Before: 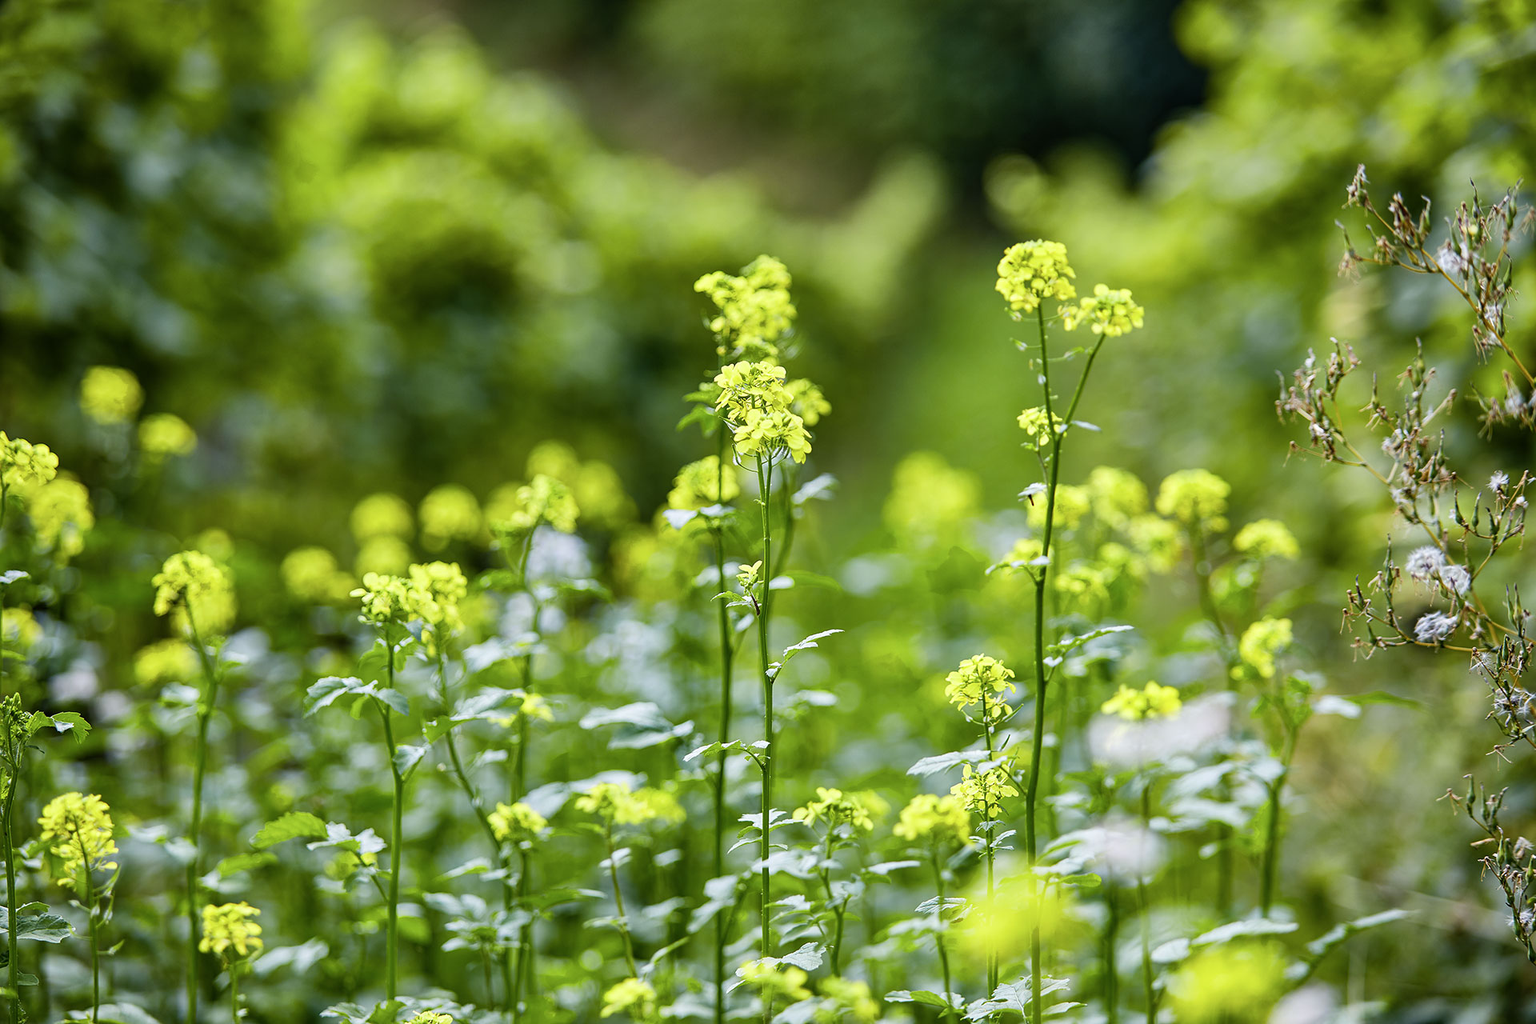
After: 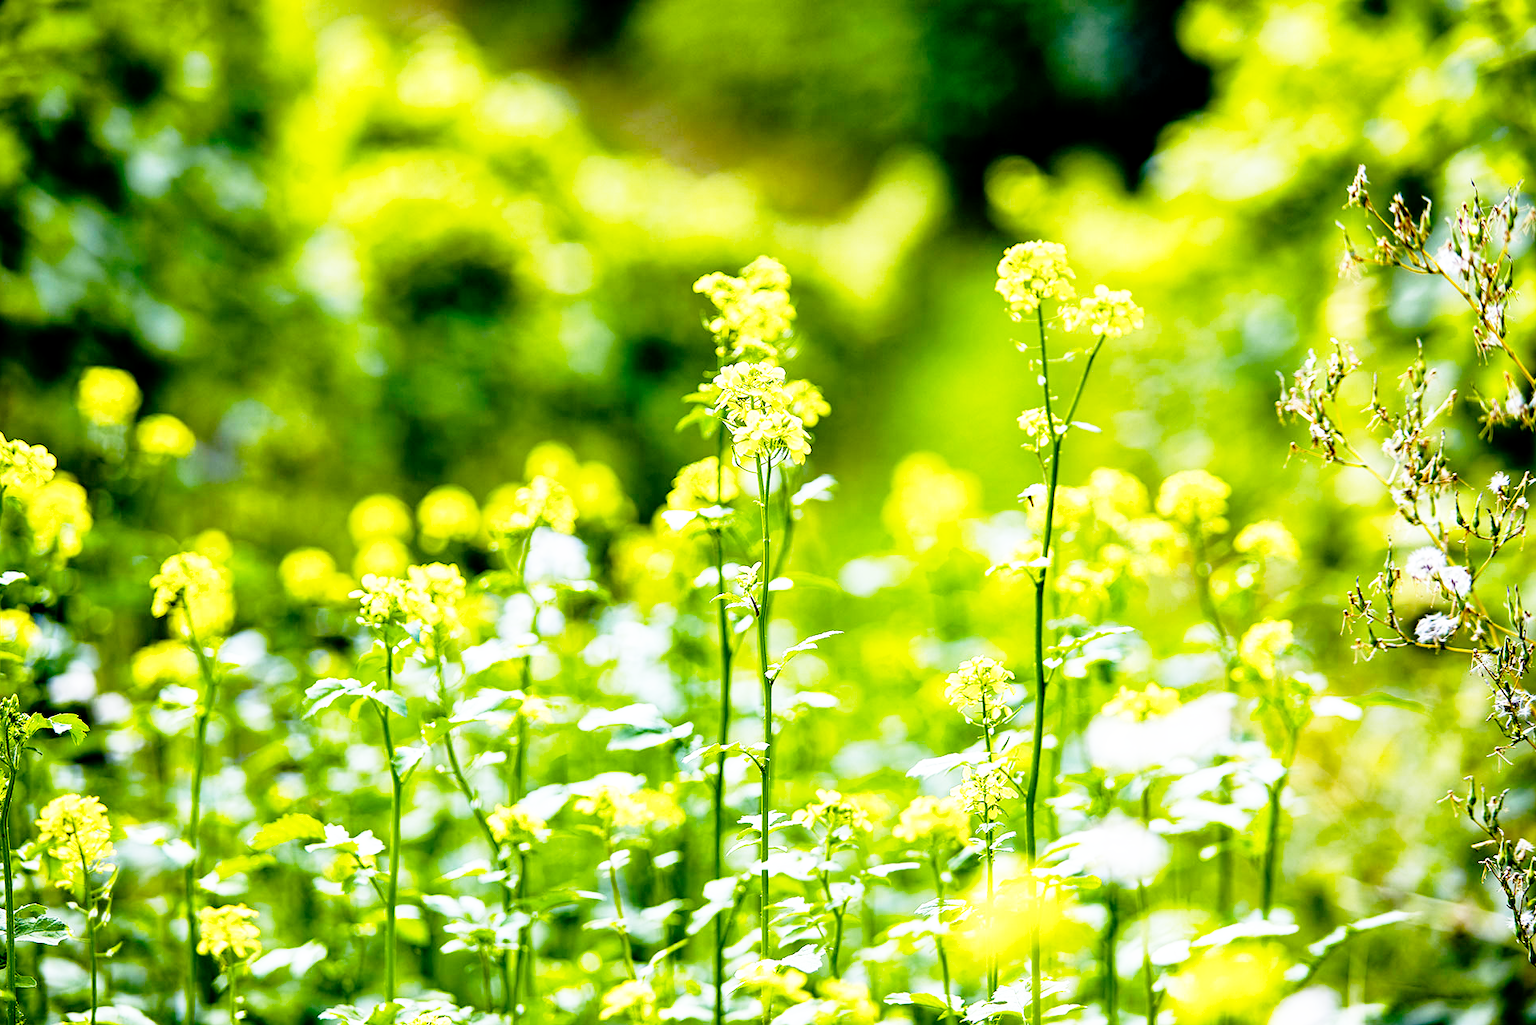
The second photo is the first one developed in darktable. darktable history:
crop and rotate: left 0.165%, bottom 0.004%
color balance rgb: global offset › luminance -0.863%, perceptual saturation grading › global saturation 21.056%, perceptual saturation grading › highlights -19.902%, perceptual saturation grading › shadows 29.952%, perceptual brilliance grading › highlights 10.189%, perceptual brilliance grading › mid-tones 5.234%, global vibrance 20%
base curve: curves: ch0 [(0, 0) (0.012, 0.01) (0.073, 0.168) (0.31, 0.711) (0.645, 0.957) (1, 1)], preserve colors none
